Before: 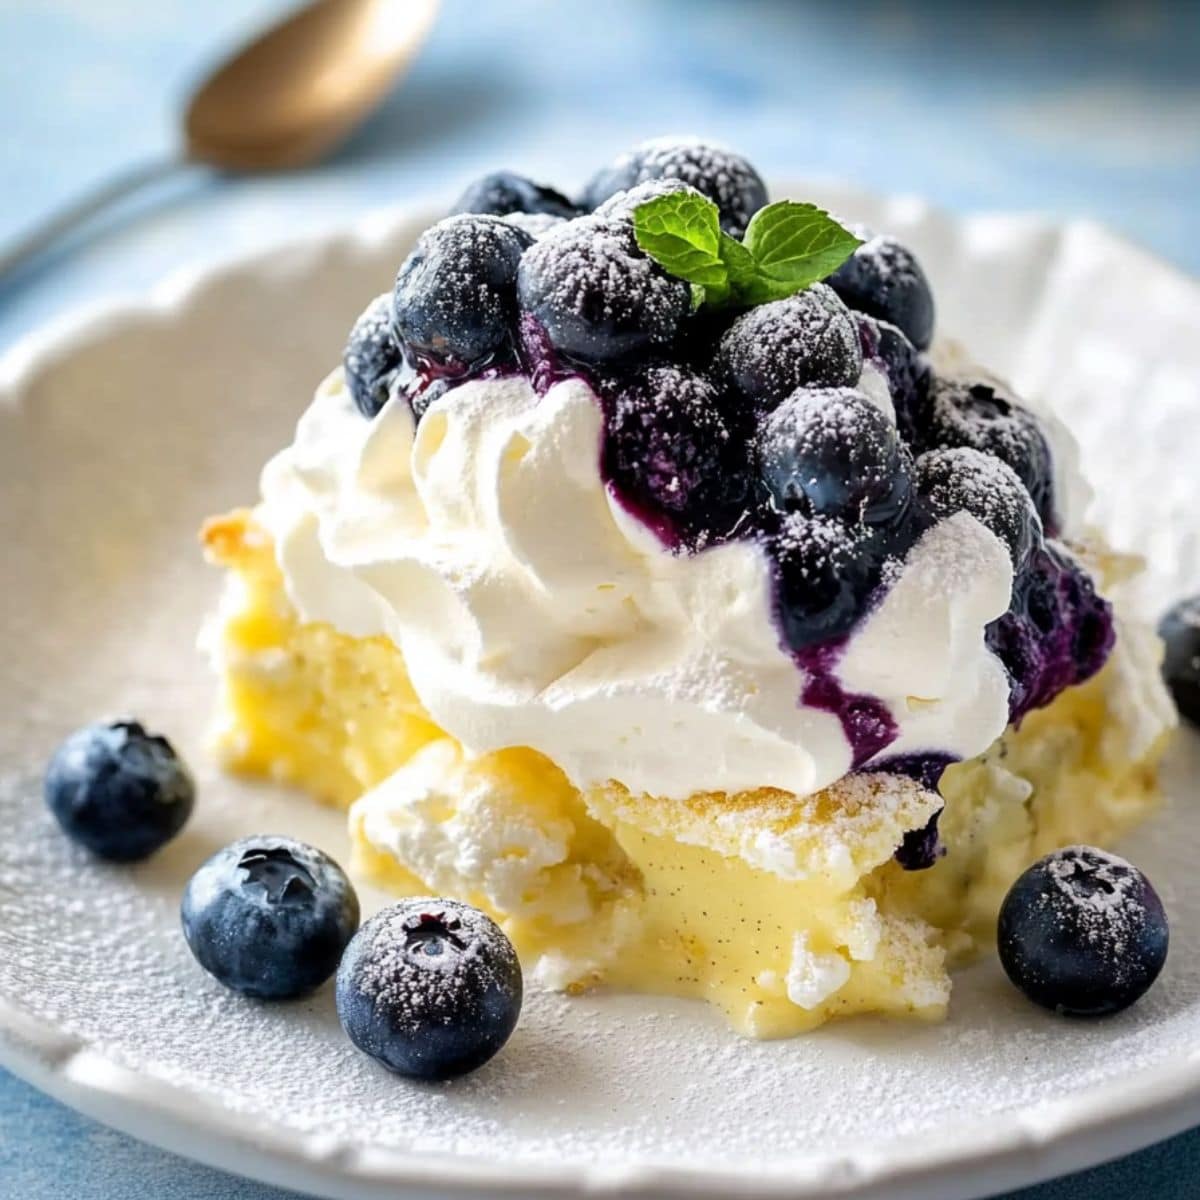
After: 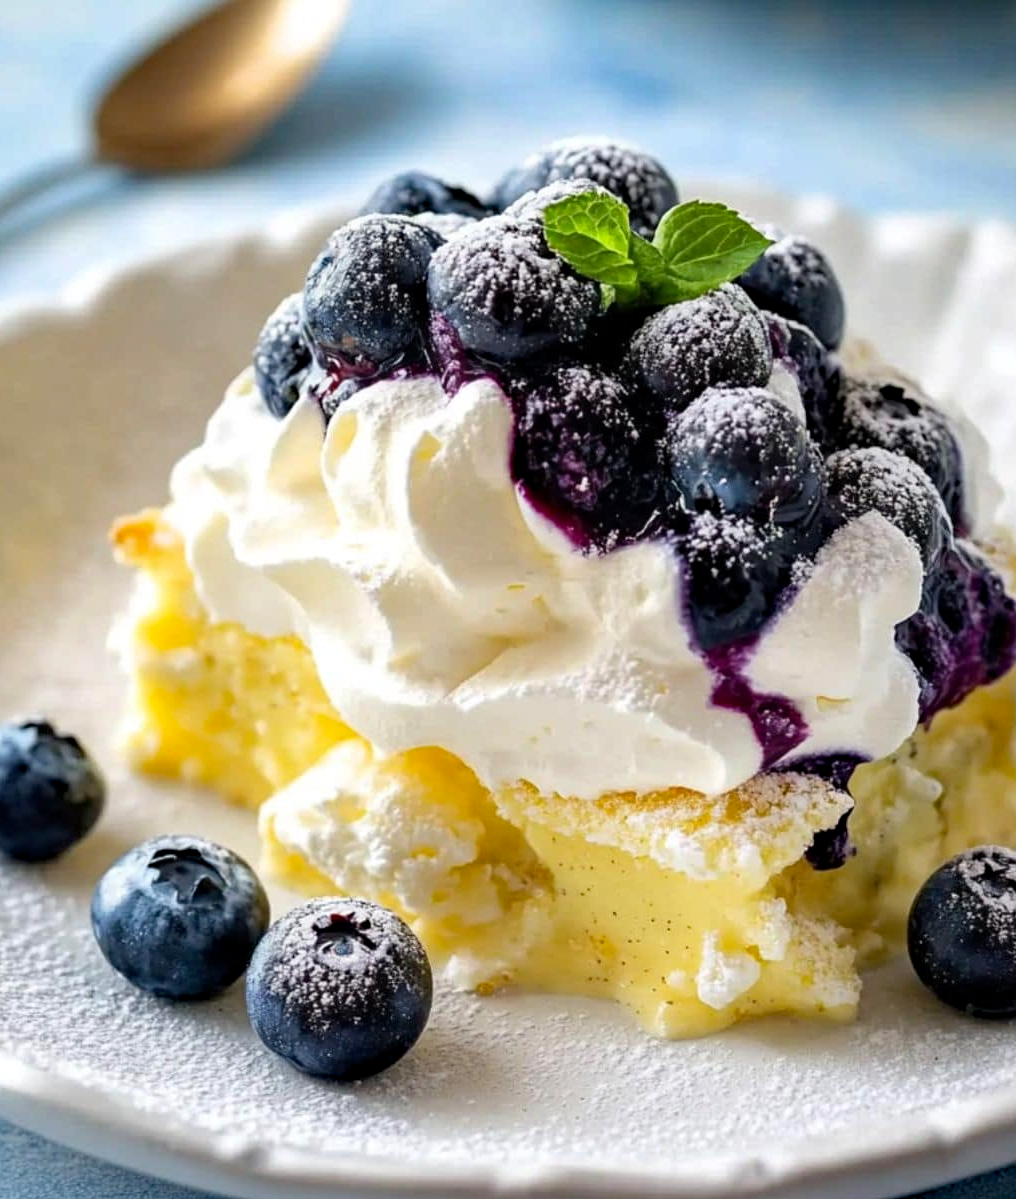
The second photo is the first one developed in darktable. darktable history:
crop: left 7.514%, right 7.816%
levels: black 0.058%, levels [0, 0.498, 0.996]
haze removal: strength 0.25, distance 0.255, compatibility mode true, adaptive false
